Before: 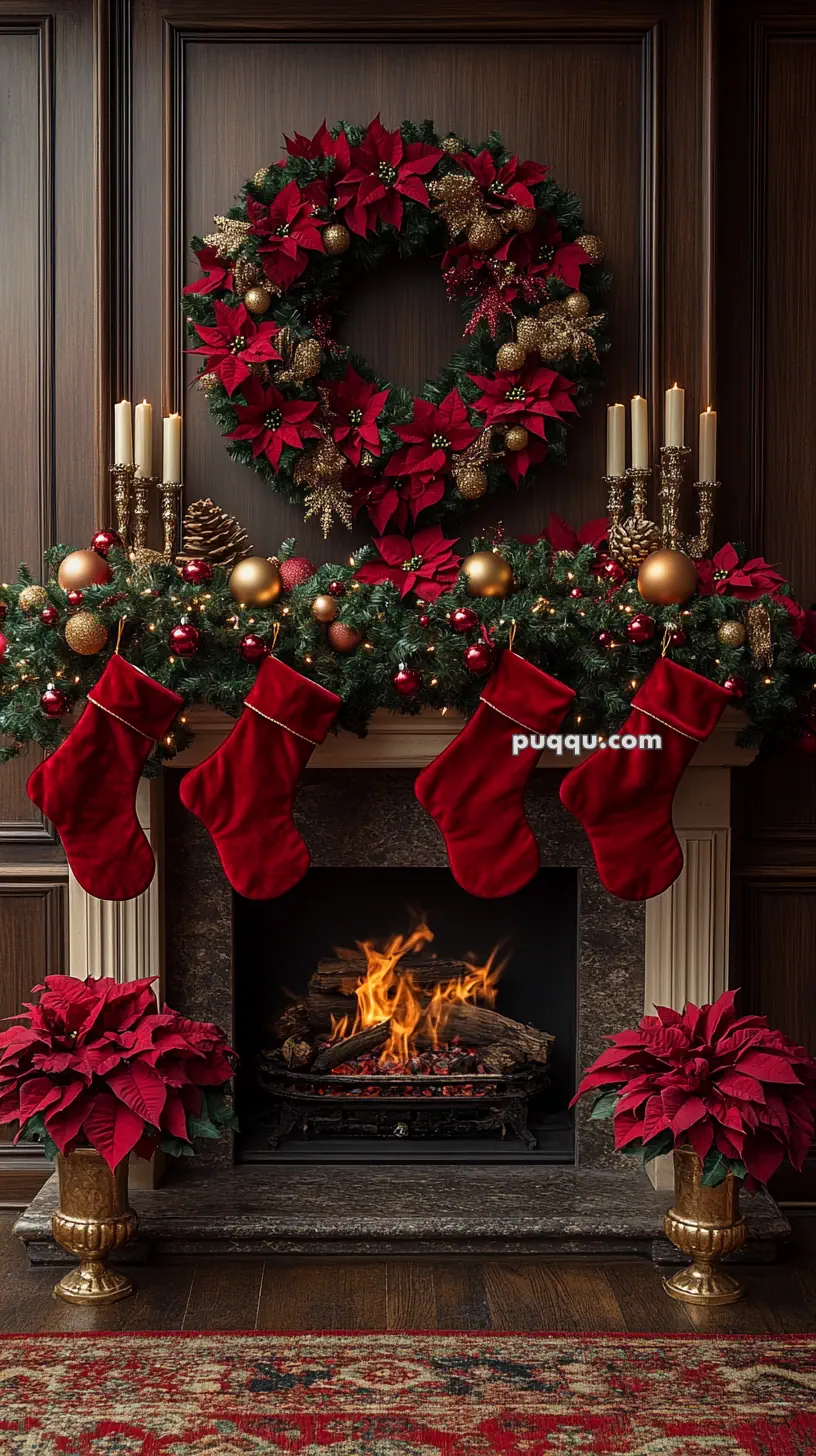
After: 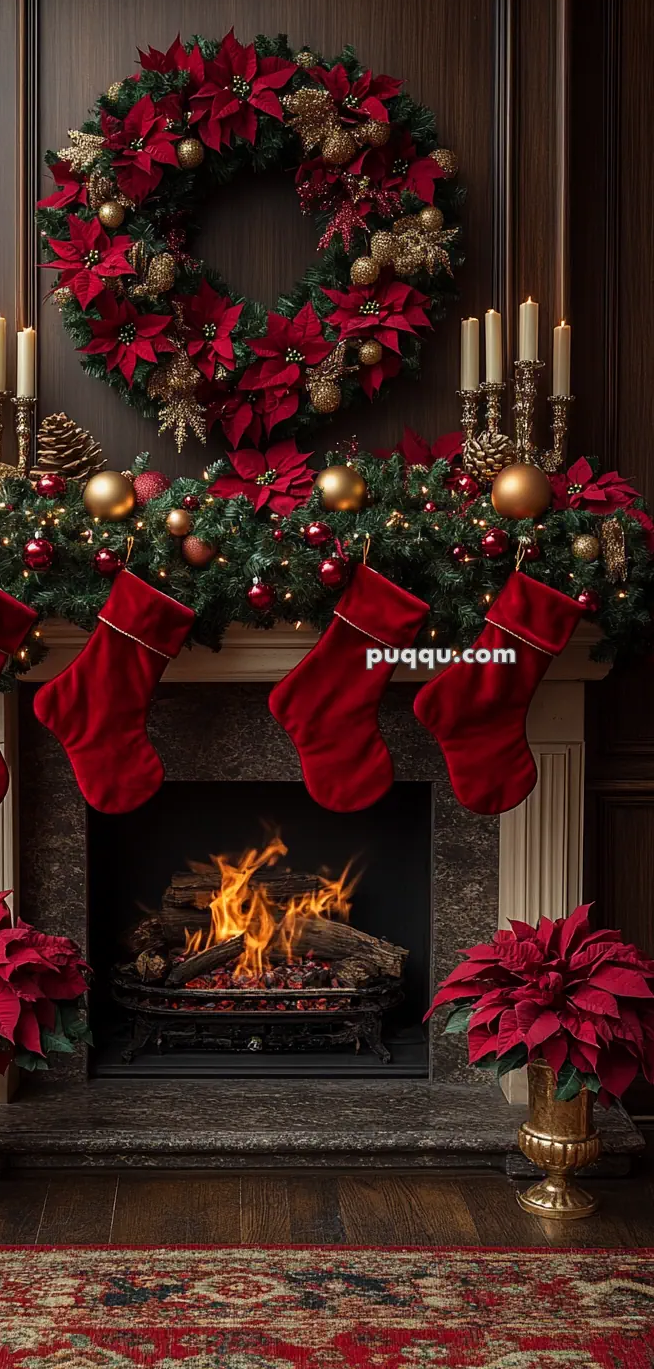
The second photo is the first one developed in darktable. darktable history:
crop and rotate: left 18.013%, top 5.964%, right 1.737%
levels: mode automatic, levels [0.062, 0.494, 0.925]
